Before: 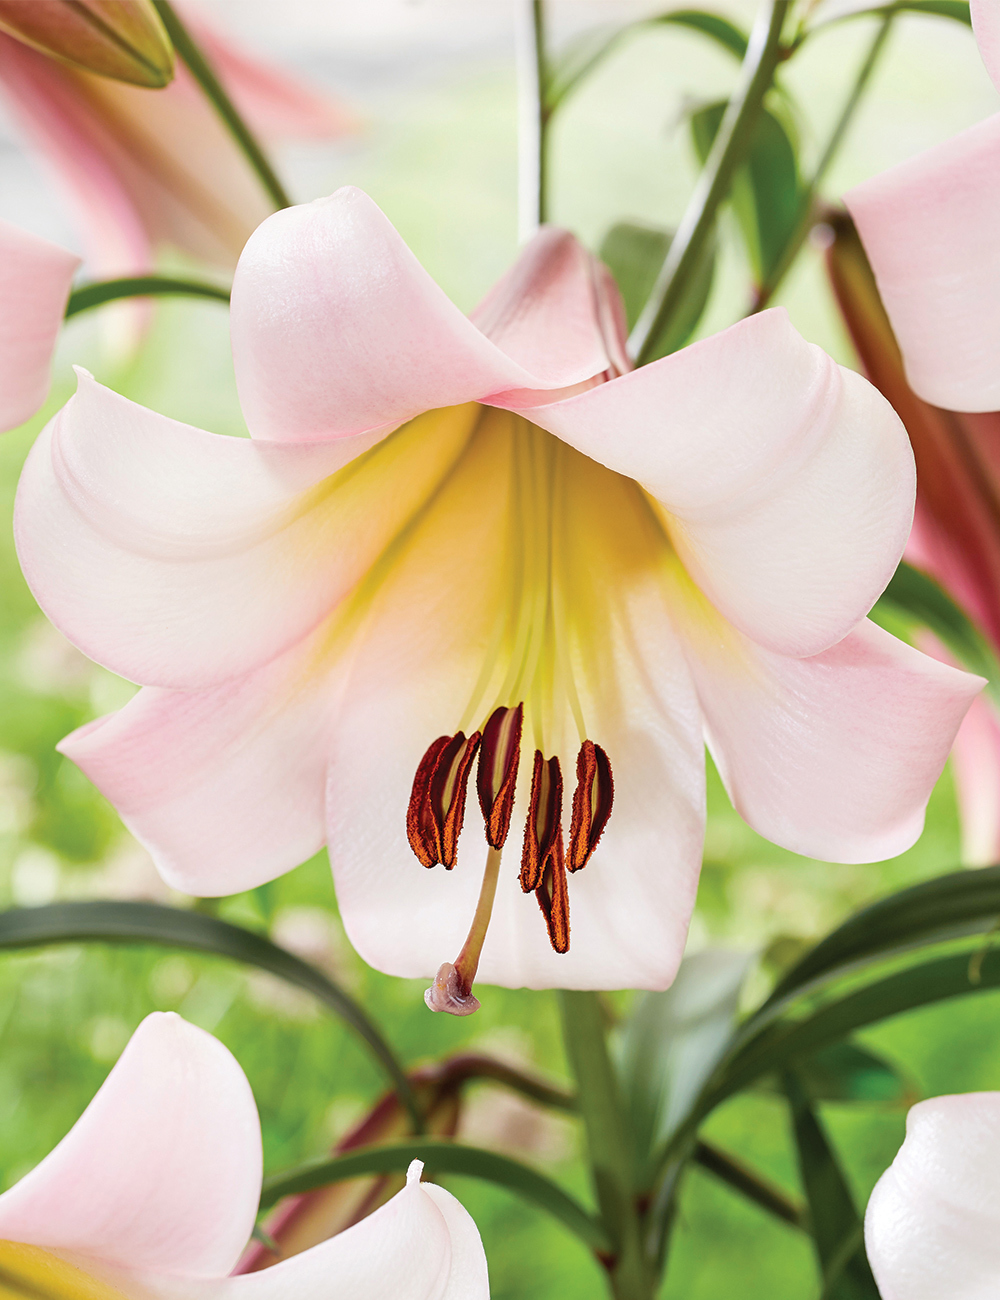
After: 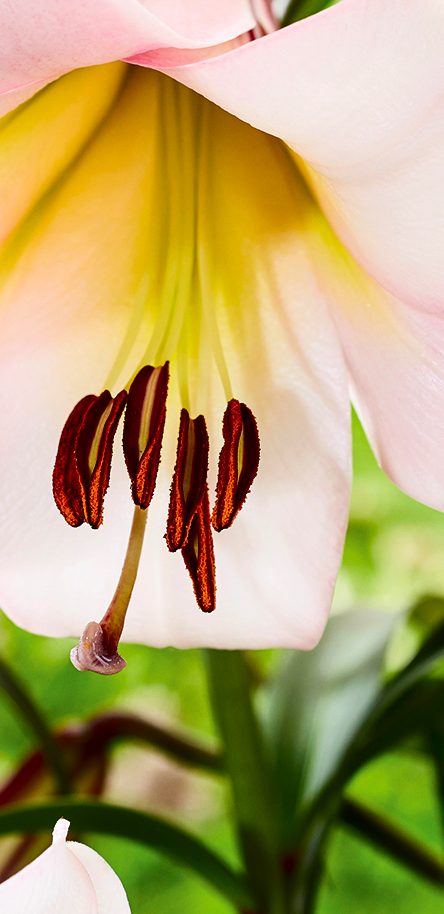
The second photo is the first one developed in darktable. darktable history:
crop: left 35.432%, top 26.233%, right 20.145%, bottom 3.432%
contrast brightness saturation: contrast 0.22, brightness -0.19, saturation 0.24
